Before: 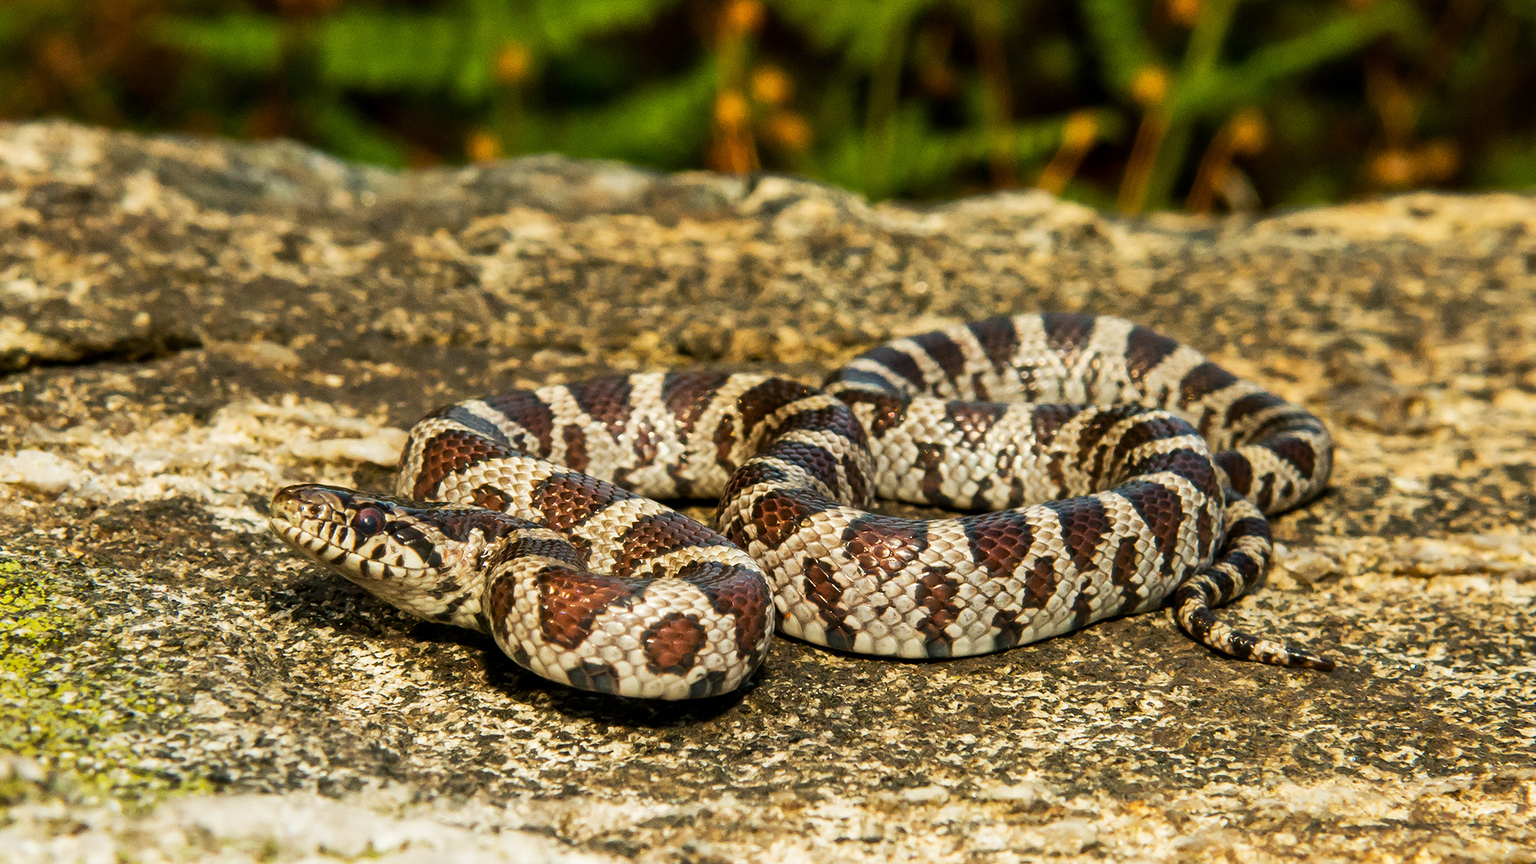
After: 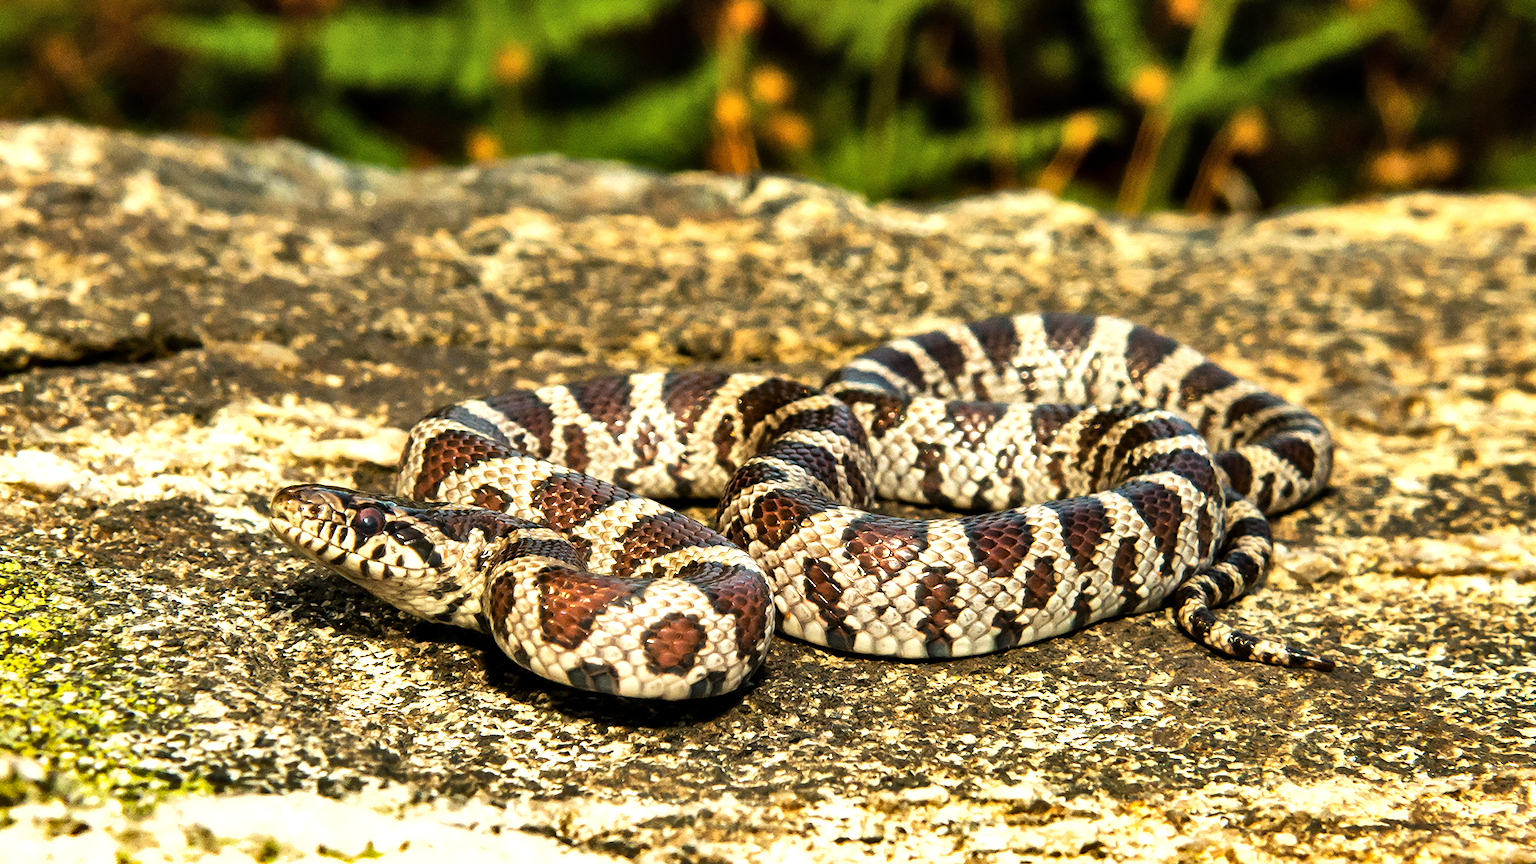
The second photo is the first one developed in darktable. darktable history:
shadows and highlights: highlights color adjustment 53.13%, low approximation 0.01, soften with gaussian
tone equalizer: -8 EV -0.743 EV, -7 EV -0.736 EV, -6 EV -0.625 EV, -5 EV -0.361 EV, -3 EV 0.375 EV, -2 EV 0.6 EV, -1 EV 0.693 EV, +0 EV 0.777 EV
